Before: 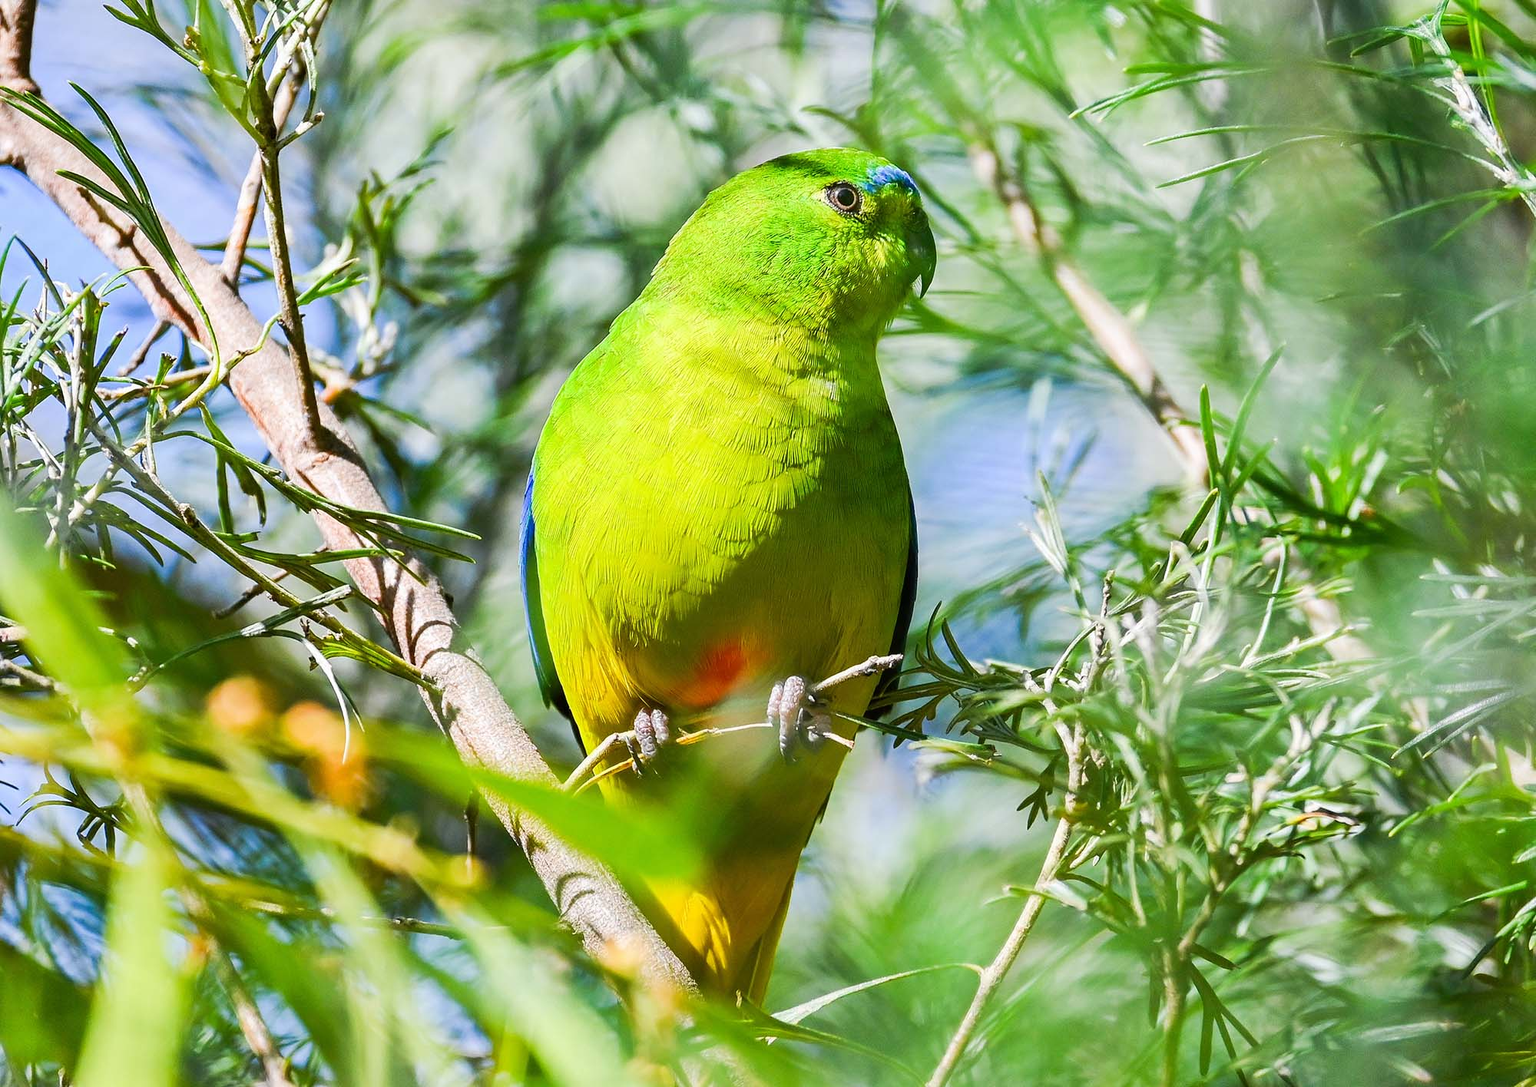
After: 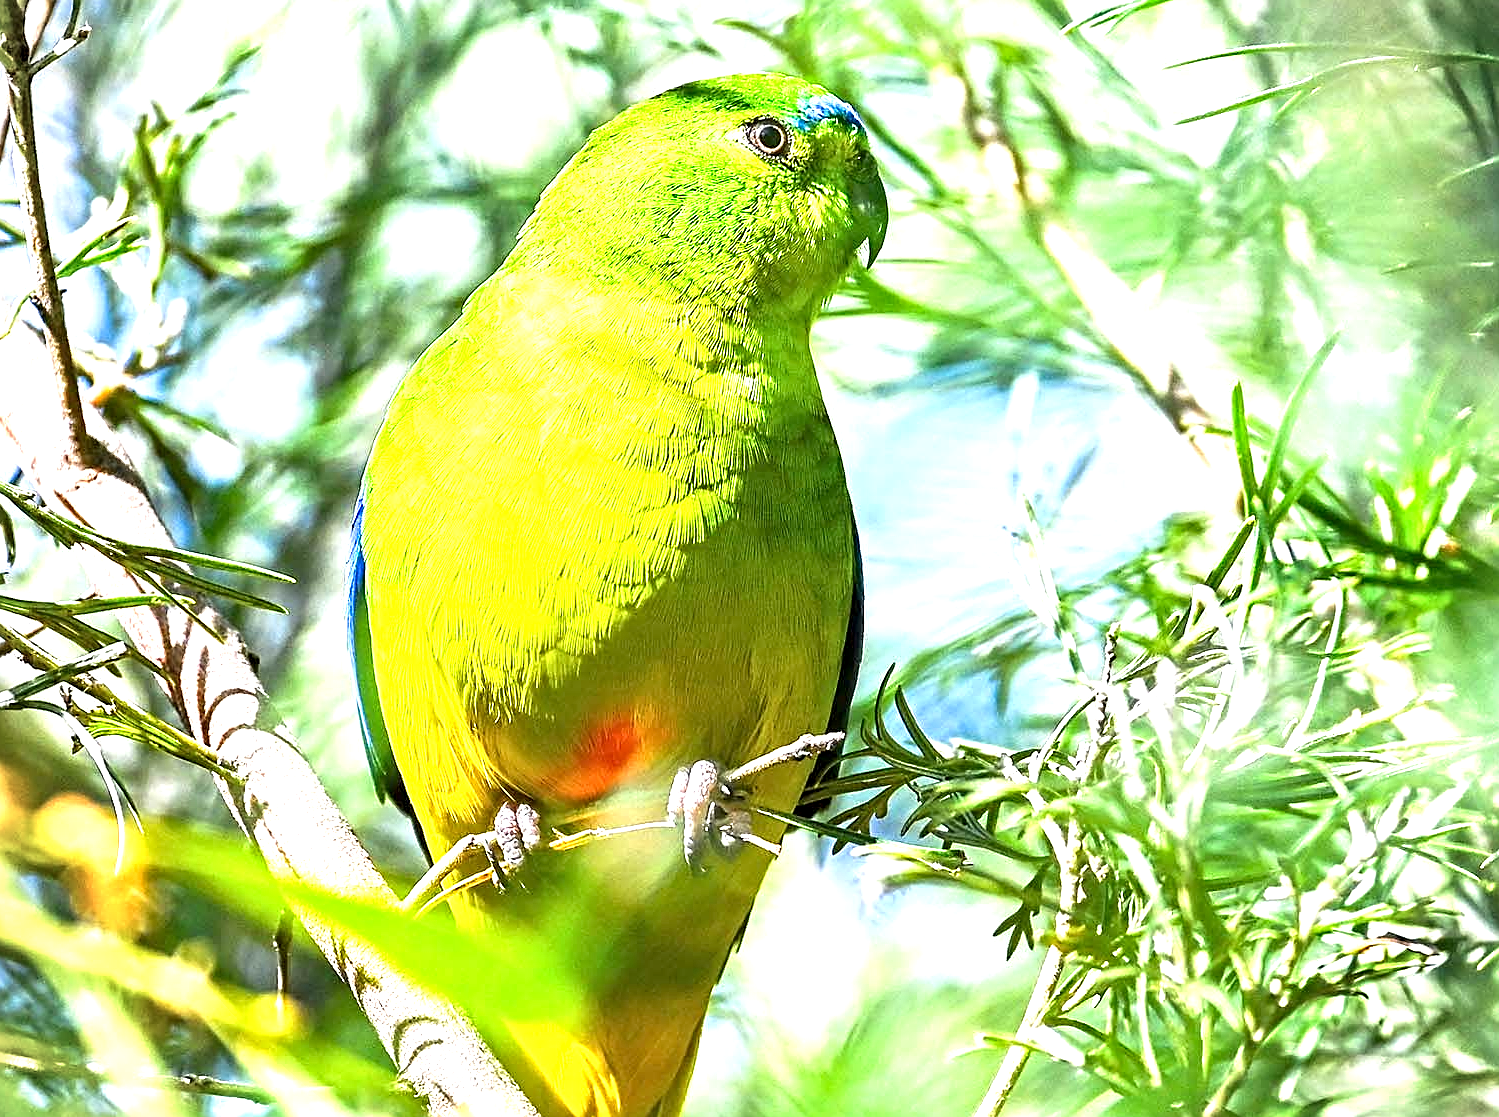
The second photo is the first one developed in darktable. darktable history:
sharpen: on, module defaults
vignetting: fall-off start 91.93%, brightness -0.209, unbound false
crop: left 16.598%, top 8.542%, right 8.422%, bottom 12.564%
contrast equalizer: y [[0.5, 0.501, 0.525, 0.597, 0.58, 0.514], [0.5 ×6], [0.5 ×6], [0 ×6], [0 ×6]]
exposure: black level correction 0, exposure 1.199 EV, compensate highlight preservation false
